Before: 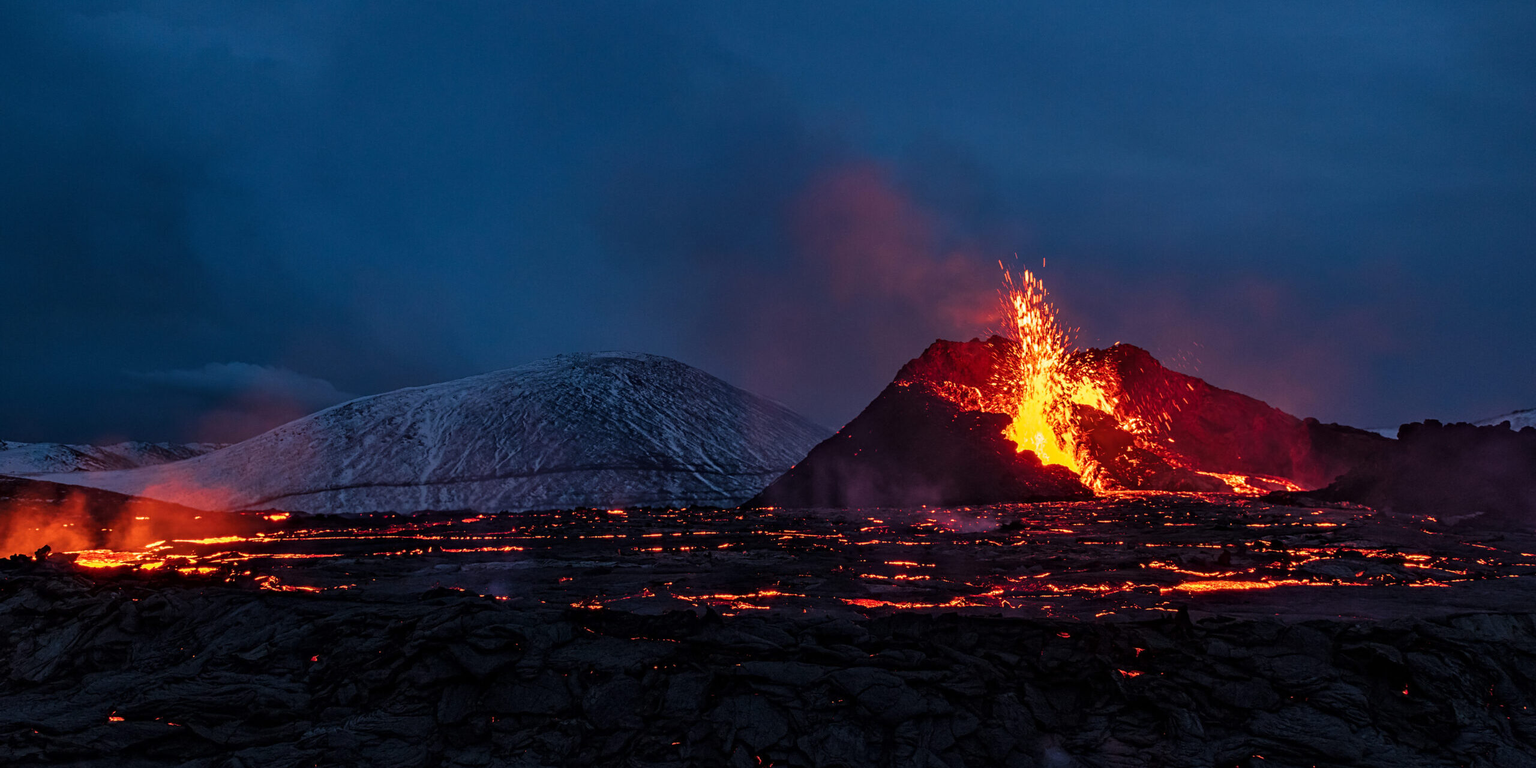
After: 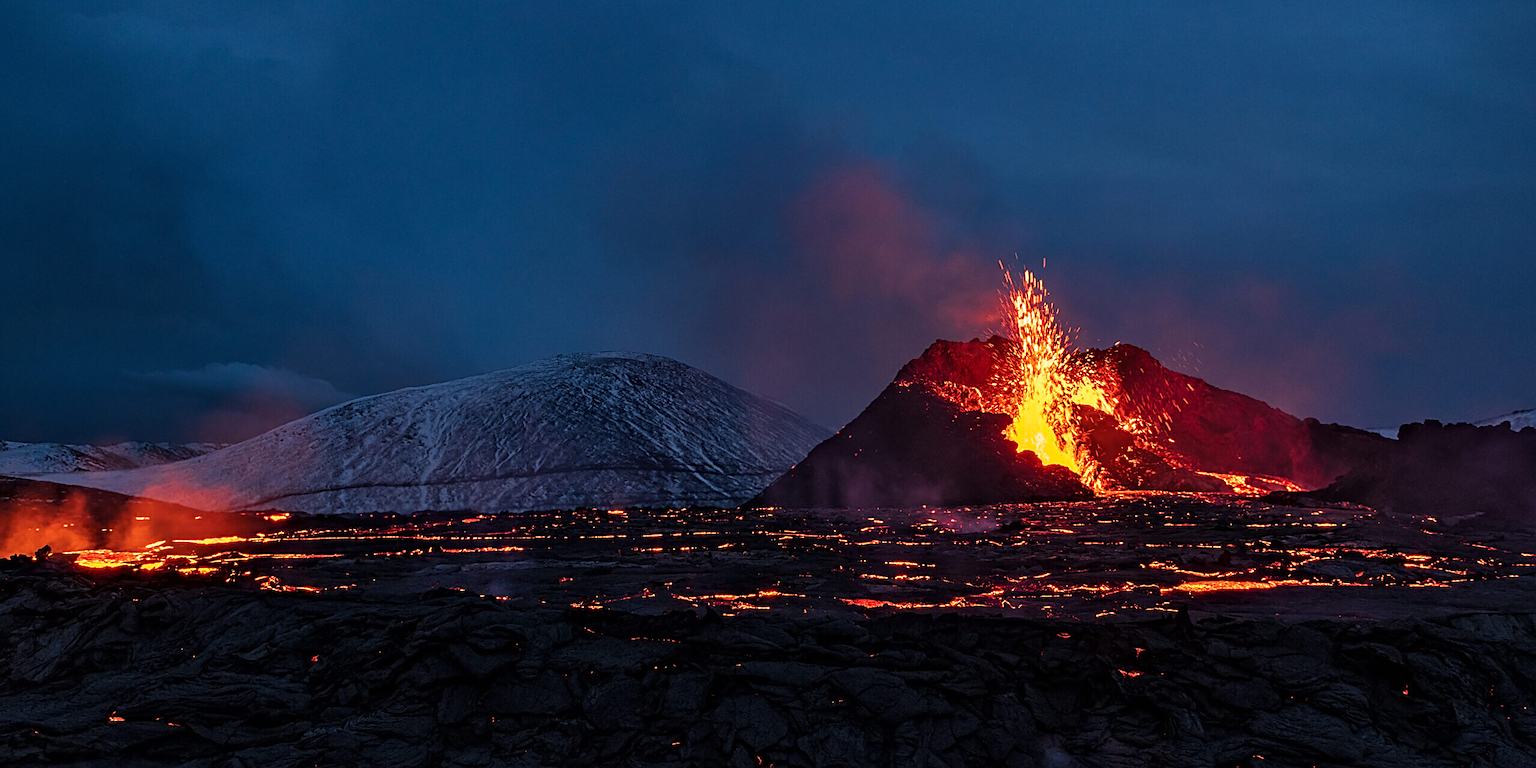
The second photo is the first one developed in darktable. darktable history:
exposure: exposure 0.014 EV, compensate highlight preservation false
sharpen: on, module defaults
tone equalizer: on, module defaults
